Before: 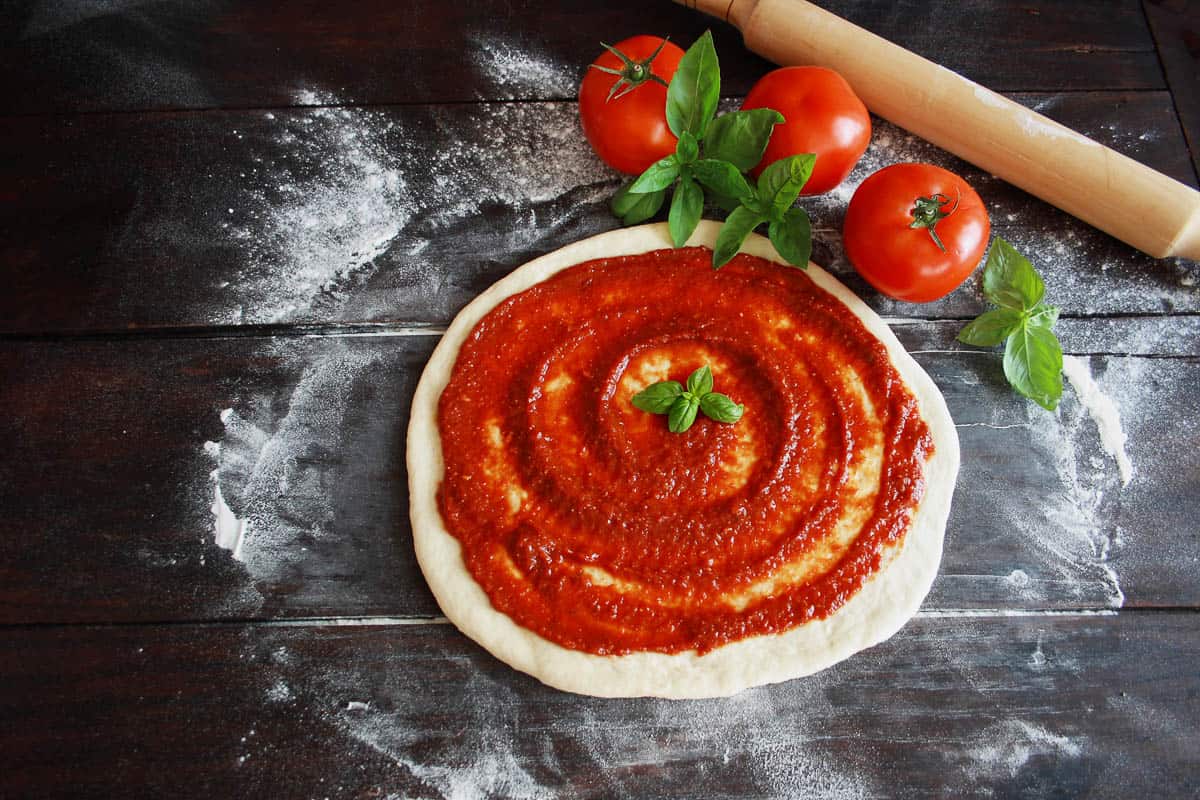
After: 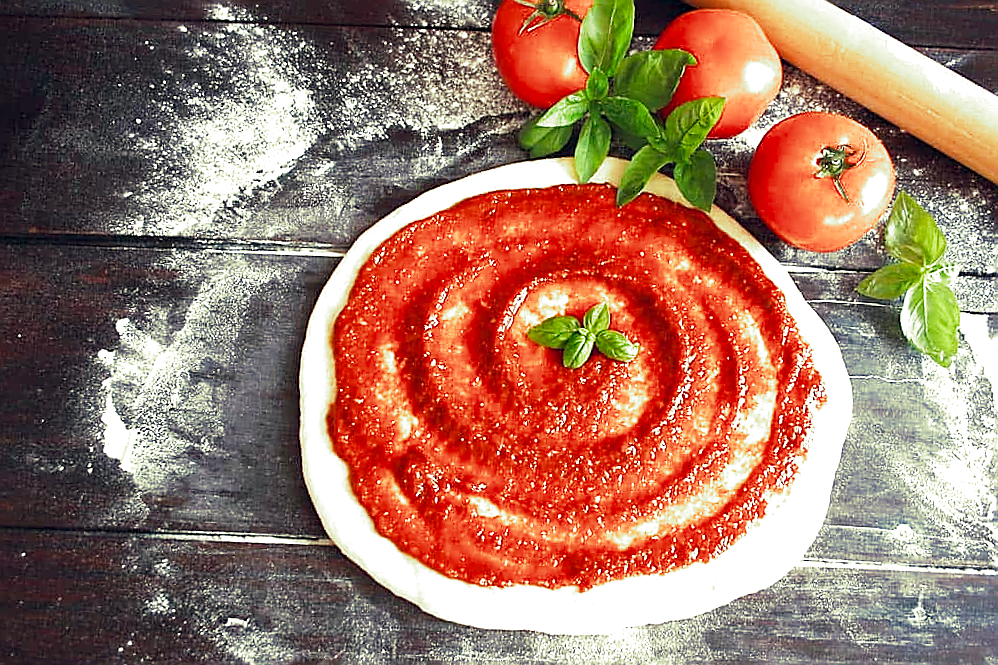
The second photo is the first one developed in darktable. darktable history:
crop and rotate: angle -3.27°, left 5.211%, top 5.211%, right 4.607%, bottom 4.607%
exposure: exposure 1 EV, compensate highlight preservation false
split-toning: shadows › hue 290.82°, shadows › saturation 0.34, highlights › saturation 0.38, balance 0, compress 50%
color balance rgb: shadows lift › hue 87.51°, highlights gain › chroma 1.62%, highlights gain › hue 55.1°, global offset › chroma 0.06%, global offset › hue 253.66°, linear chroma grading › global chroma 0.5%, perceptual saturation grading › global saturation 16.38%
sharpen: radius 1.4, amount 1.25, threshold 0.7
